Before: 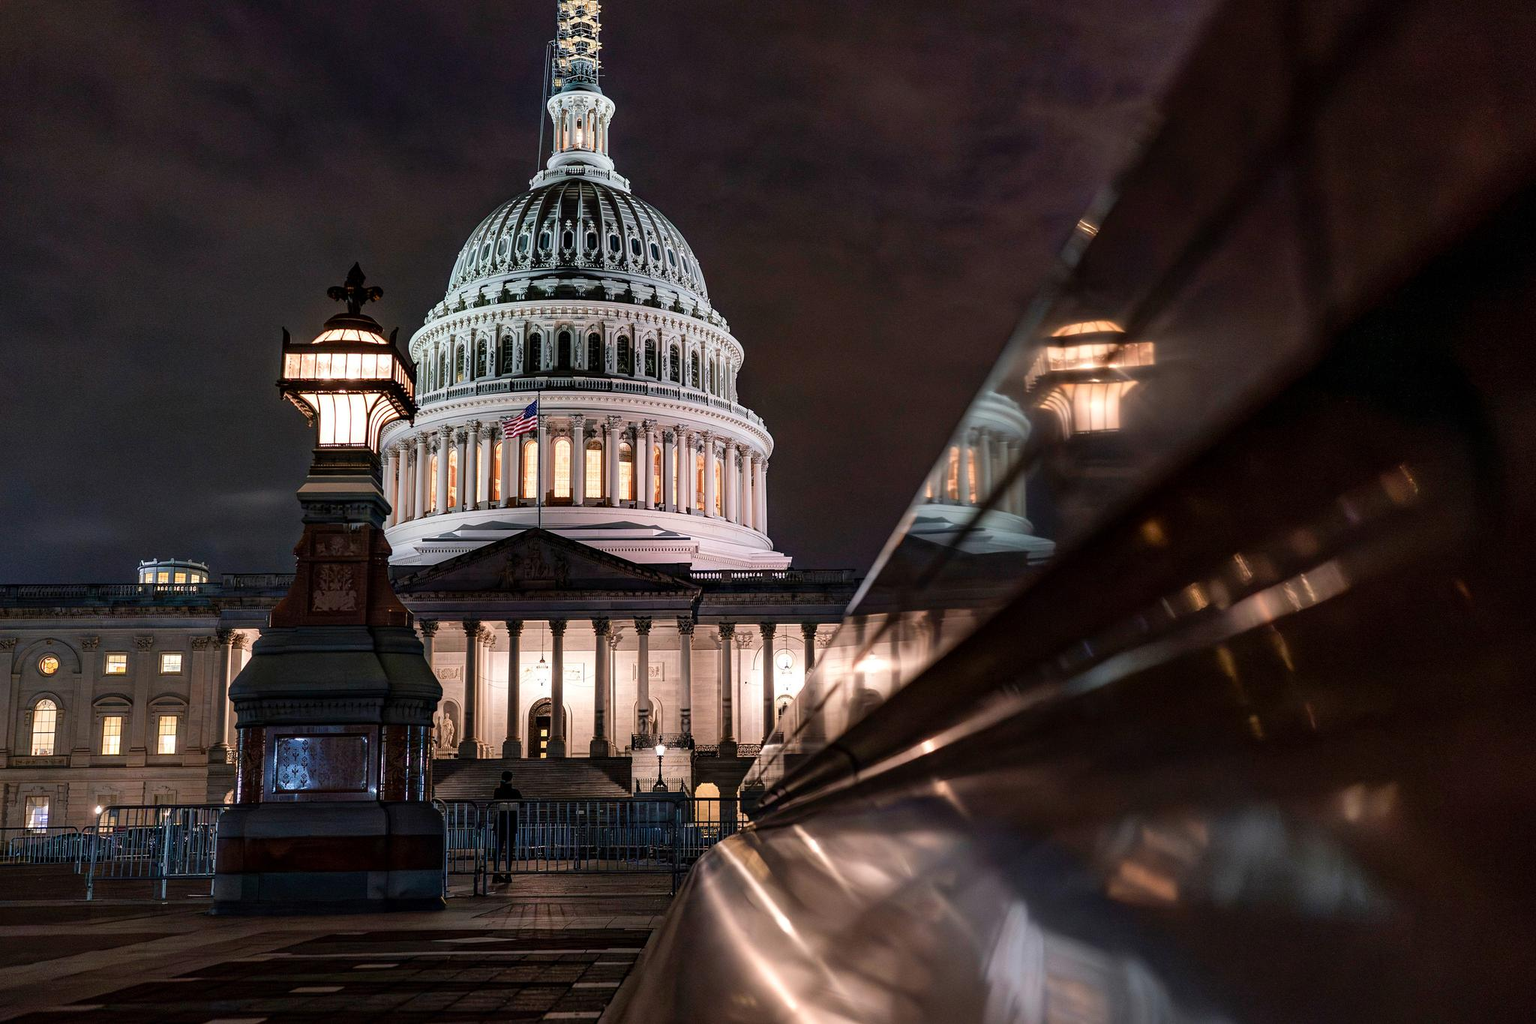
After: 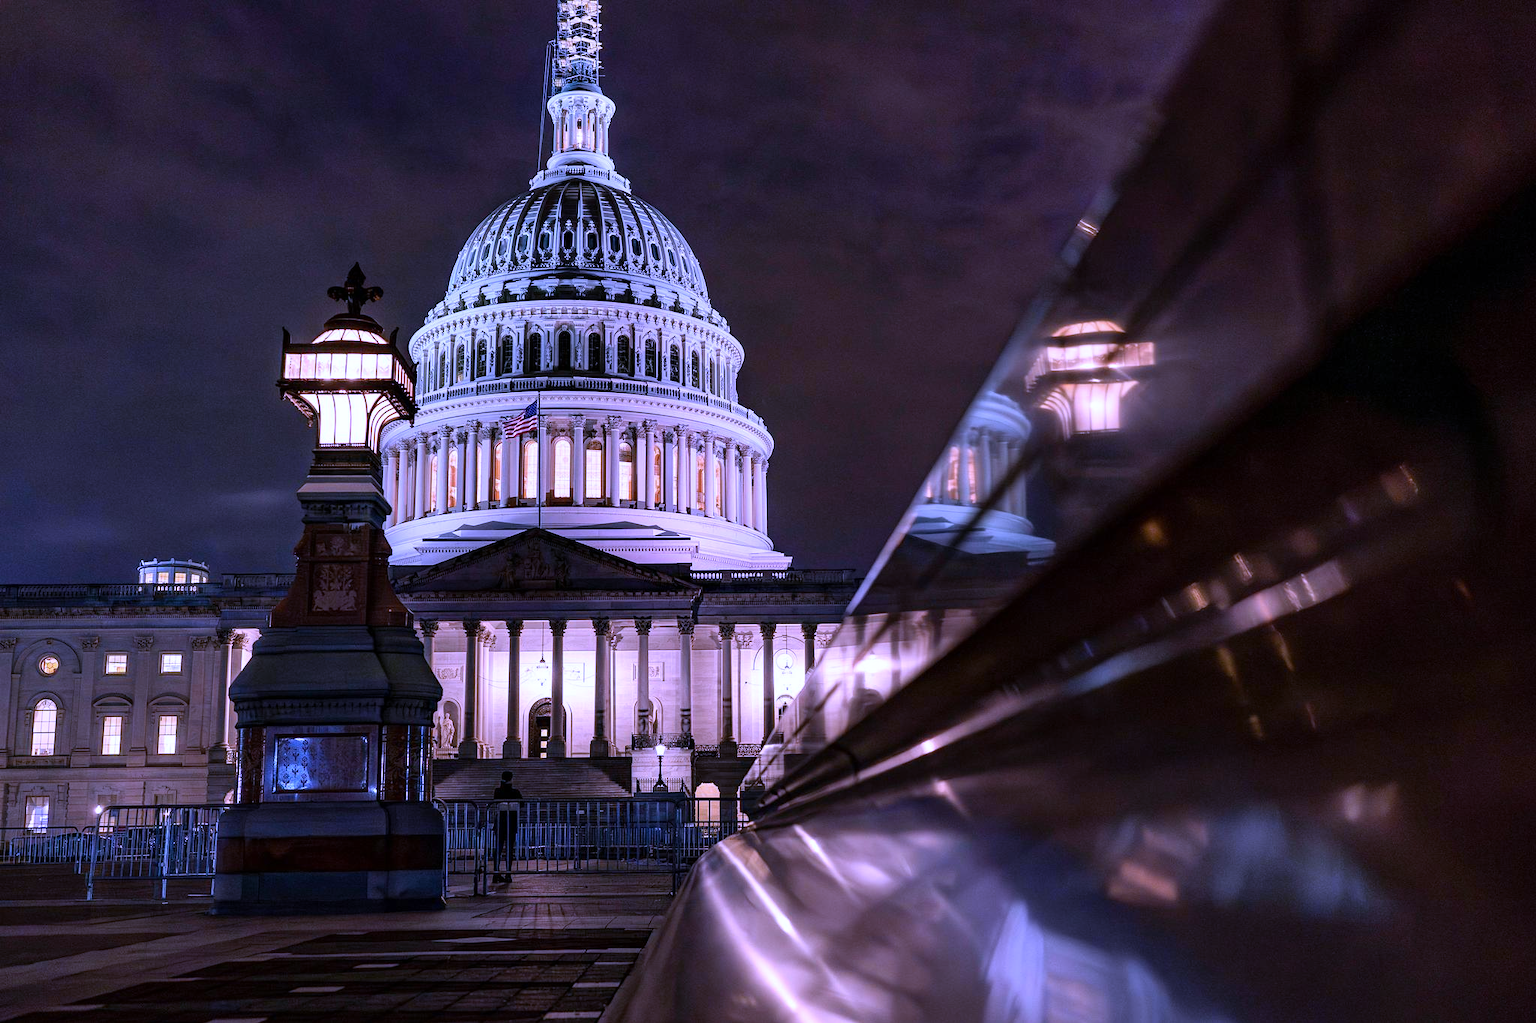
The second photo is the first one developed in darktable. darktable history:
white balance: red 0.98, blue 1.61
